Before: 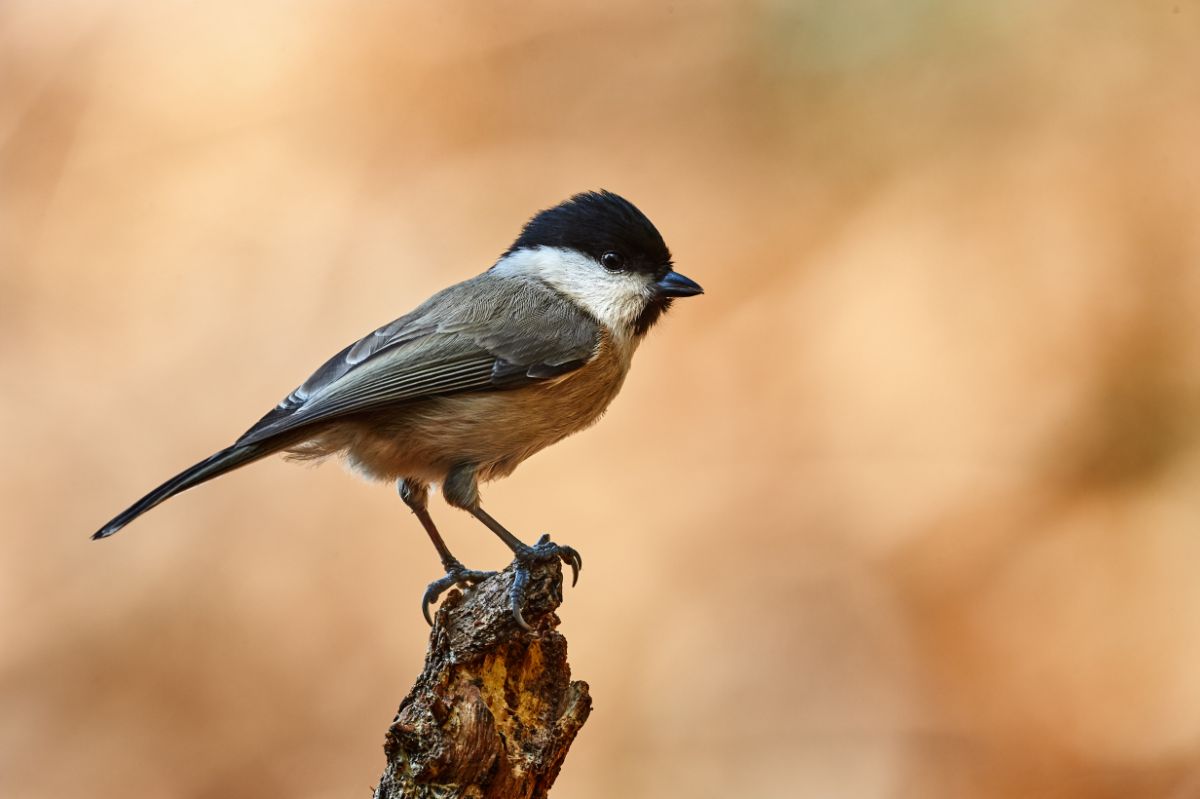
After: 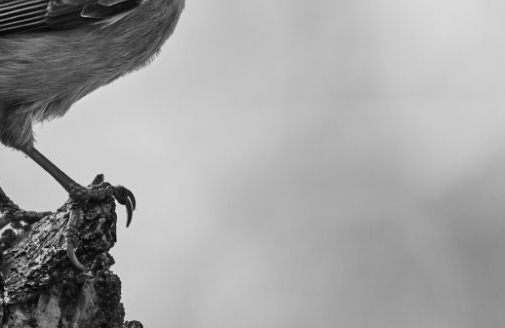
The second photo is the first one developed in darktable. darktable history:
crop: left 37.221%, top 45.169%, right 20.63%, bottom 13.777%
monochrome: a -6.99, b 35.61, size 1.4
